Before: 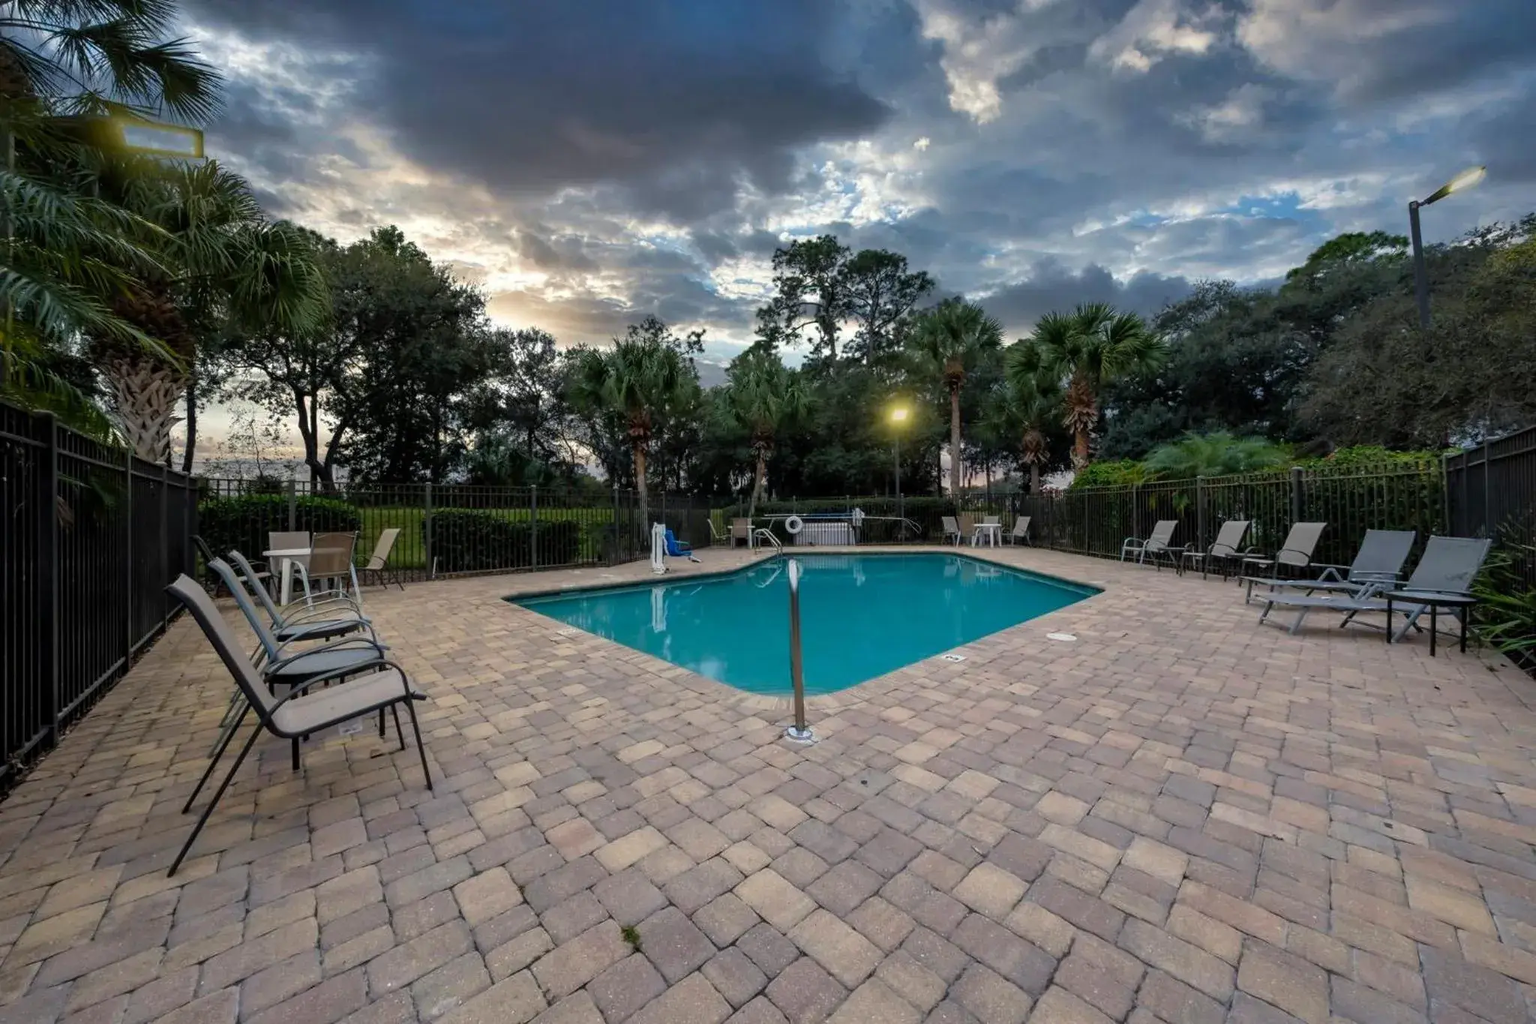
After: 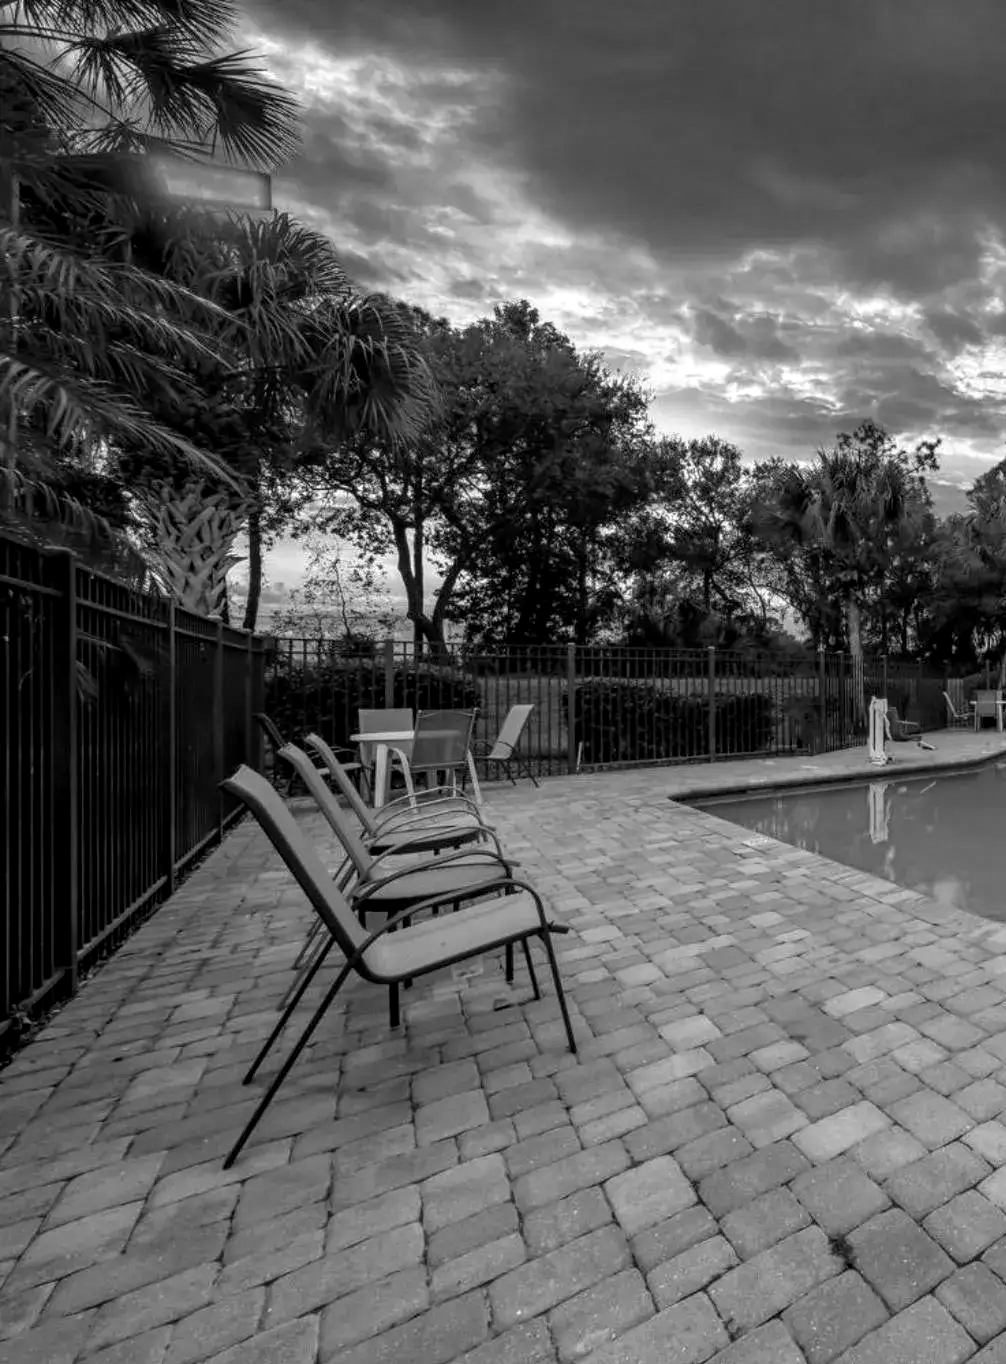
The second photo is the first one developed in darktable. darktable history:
crop and rotate: left 0%, top 0%, right 50.845%
monochrome: a -6.99, b 35.61, size 1.4
color correction: highlights a* 15, highlights b* 31.55
local contrast: on, module defaults
